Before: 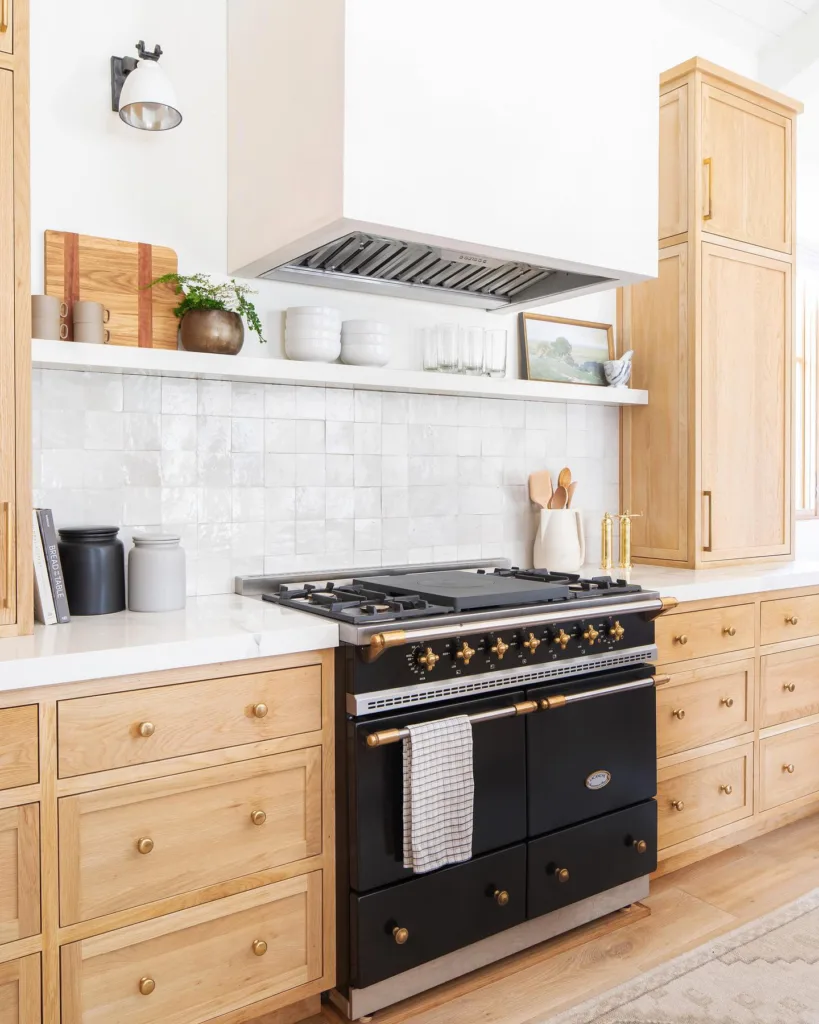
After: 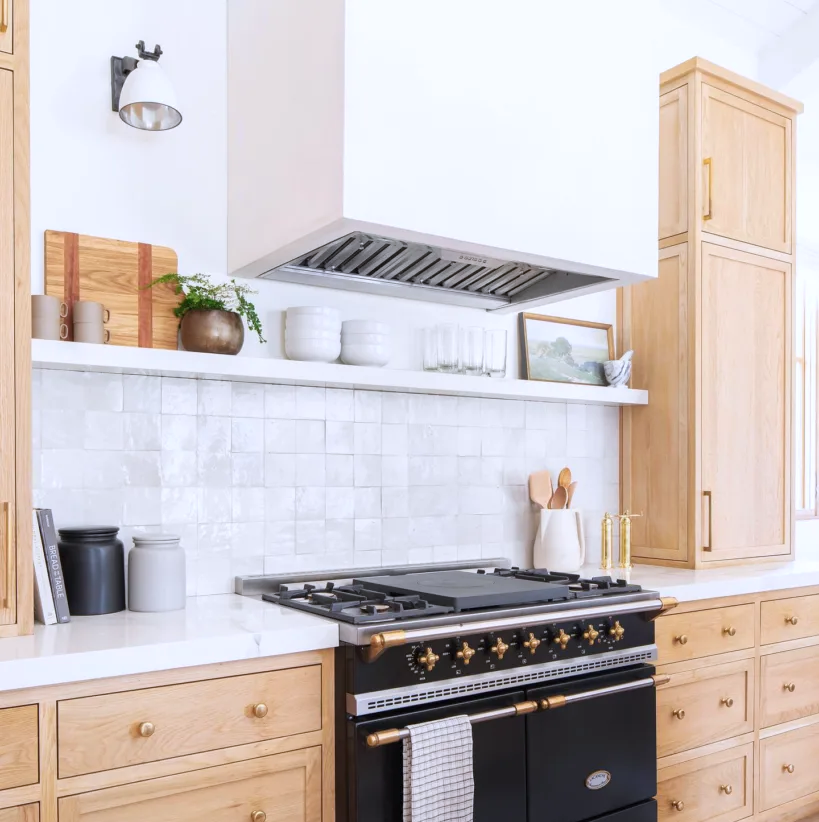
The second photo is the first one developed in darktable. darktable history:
crop: bottom 19.699%
color calibration: illuminant as shot in camera, x 0.358, y 0.373, temperature 4628.91 K
